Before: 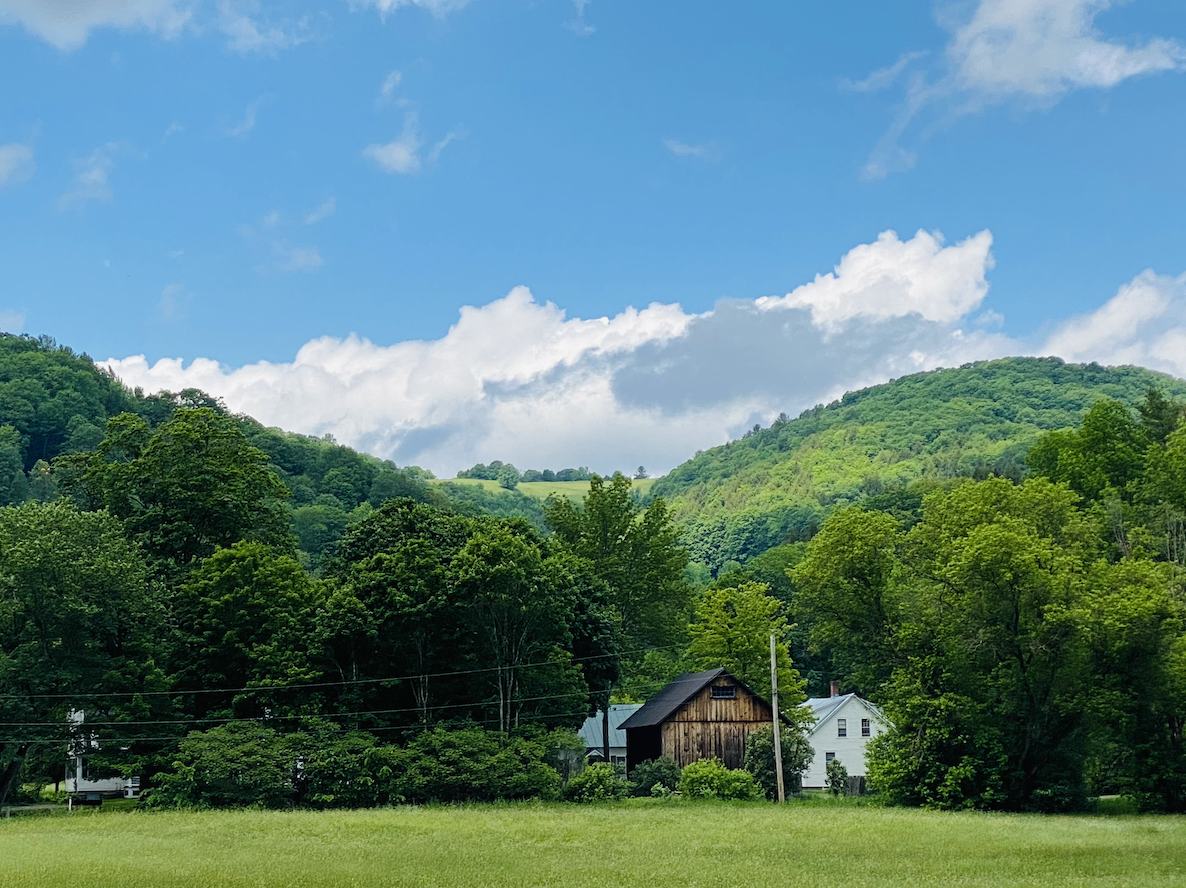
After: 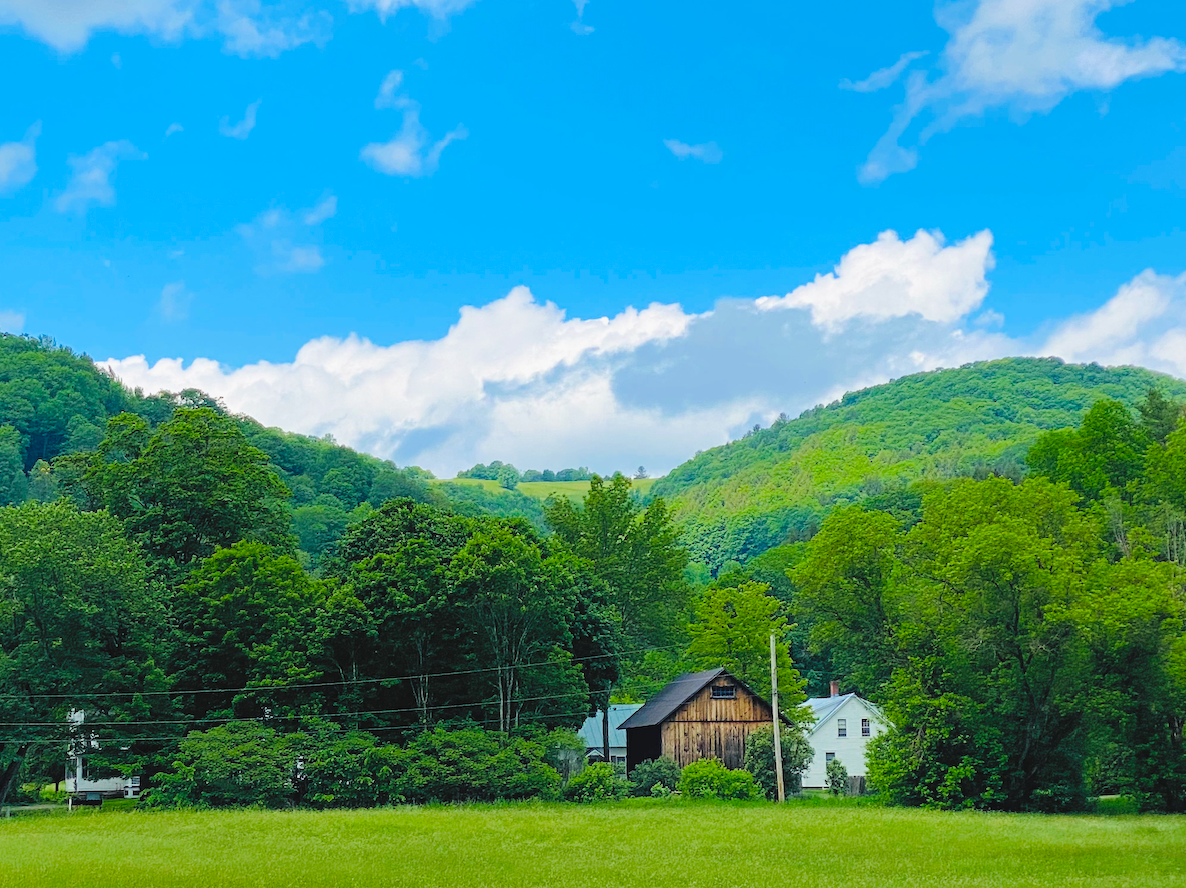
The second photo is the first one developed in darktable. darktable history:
color zones: curves: ch0 [(0, 0.425) (0.143, 0.422) (0.286, 0.42) (0.429, 0.419) (0.571, 0.419) (0.714, 0.42) (0.857, 0.422) (1, 0.425)]; ch1 [(0, 0.666) (0.143, 0.669) (0.286, 0.671) (0.429, 0.67) (0.571, 0.67) (0.714, 0.67) (0.857, 0.67) (1, 0.666)]
contrast brightness saturation: brightness 0.285
